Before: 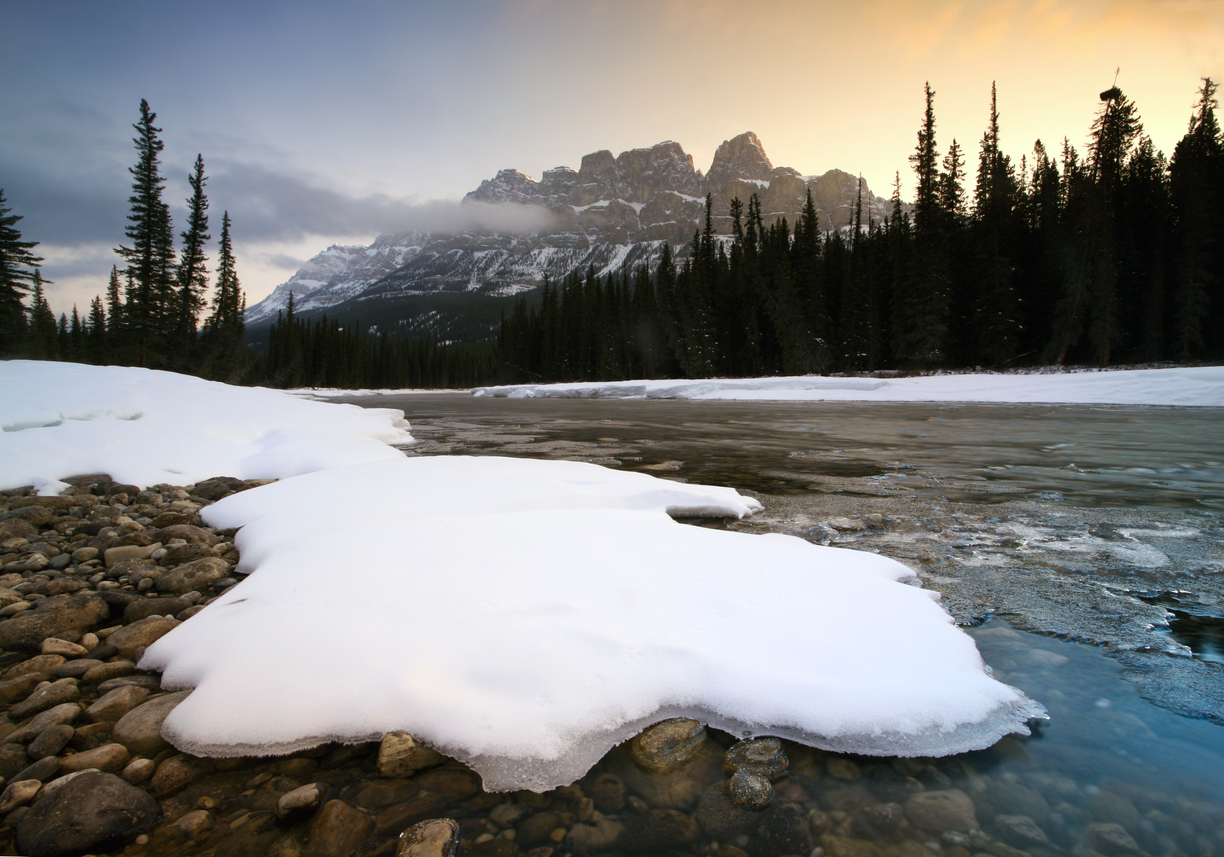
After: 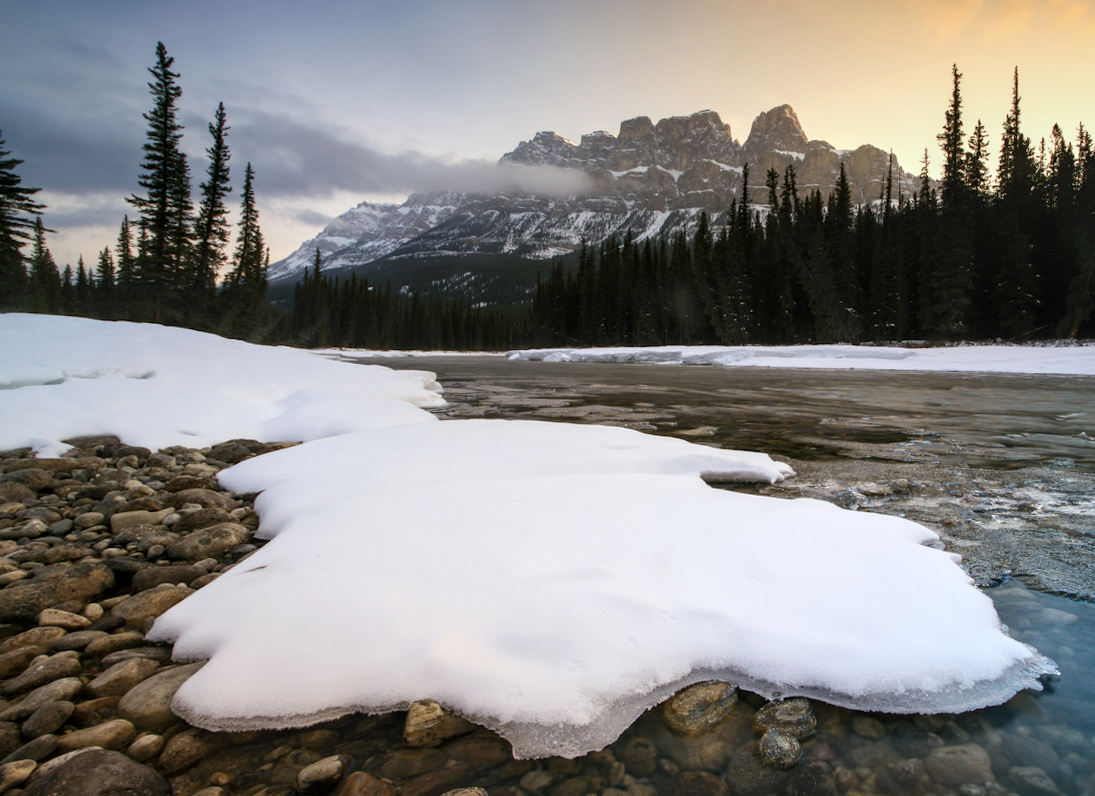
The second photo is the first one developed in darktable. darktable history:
crop: right 9.509%, bottom 0.031%
local contrast: detail 130%
rotate and perspective: rotation 0.679°, lens shift (horizontal) 0.136, crop left 0.009, crop right 0.991, crop top 0.078, crop bottom 0.95
